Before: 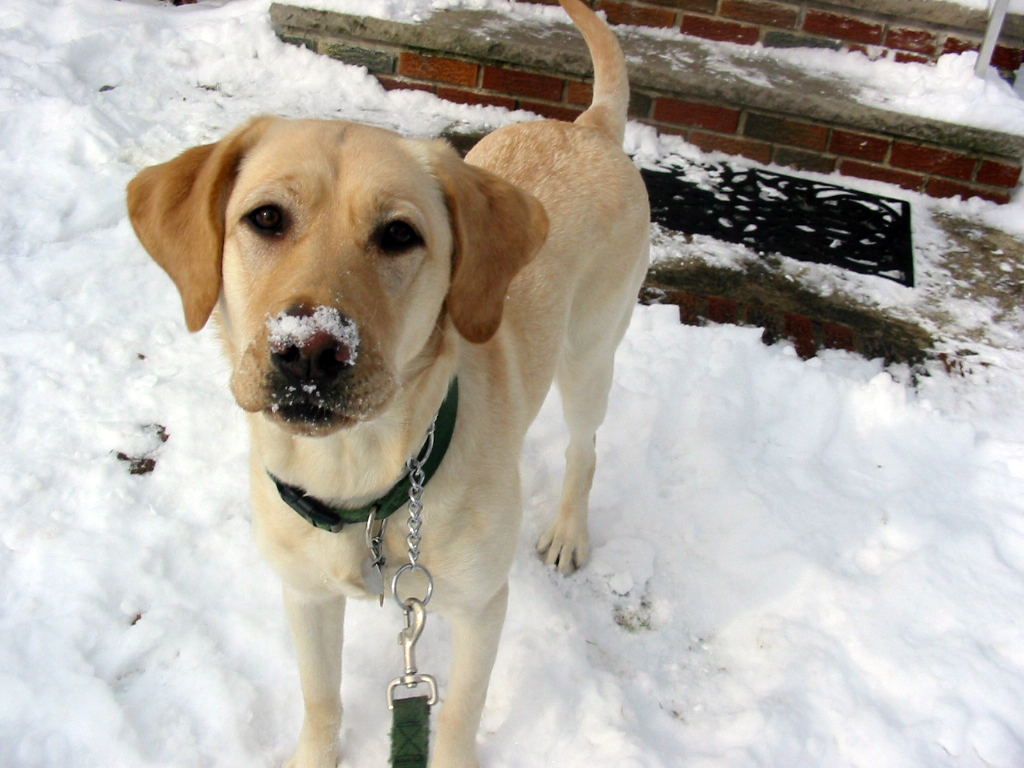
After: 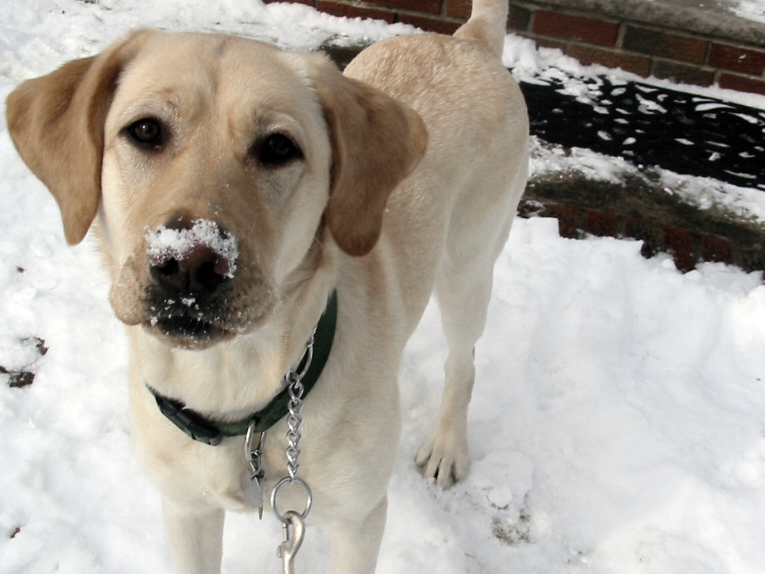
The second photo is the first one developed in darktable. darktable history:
contrast brightness saturation: contrast 0.1, saturation -0.36
crop and rotate: left 11.831%, top 11.346%, right 13.429%, bottom 13.899%
